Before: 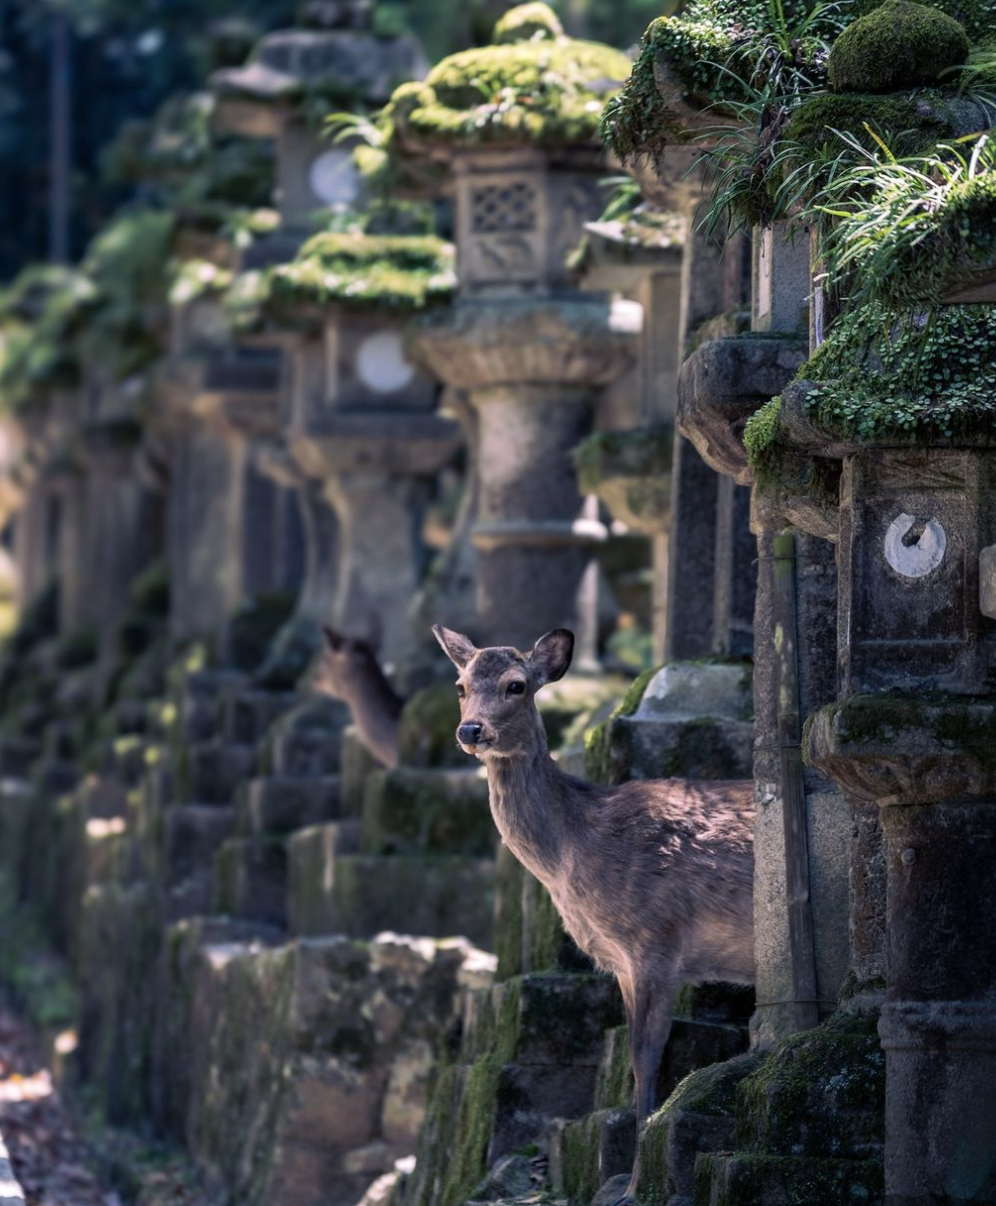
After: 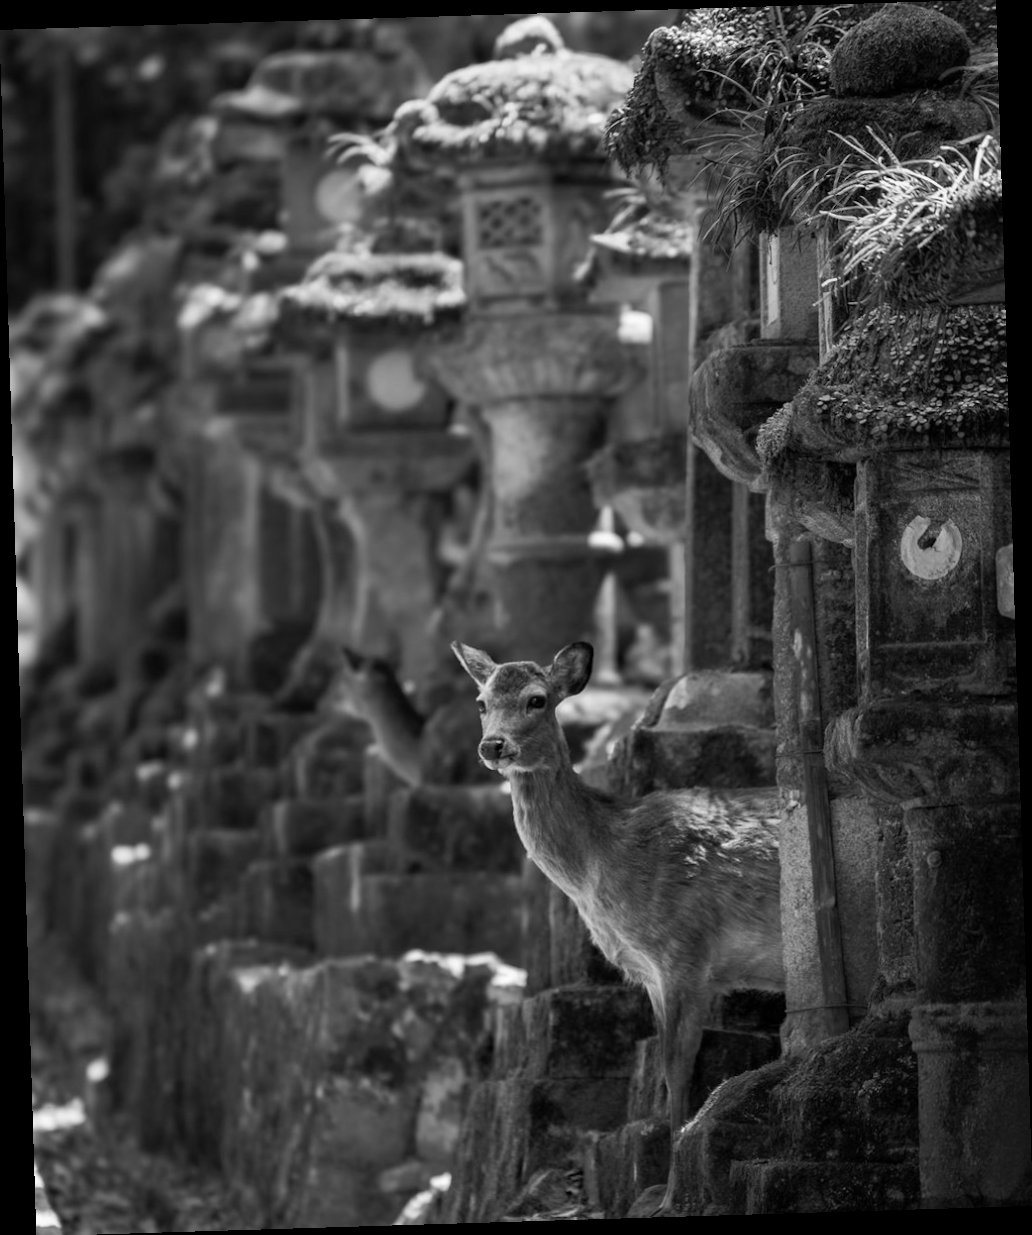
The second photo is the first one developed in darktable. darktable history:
rotate and perspective: rotation -1.75°, automatic cropping off
monochrome: a -11.7, b 1.62, size 0.5, highlights 0.38
